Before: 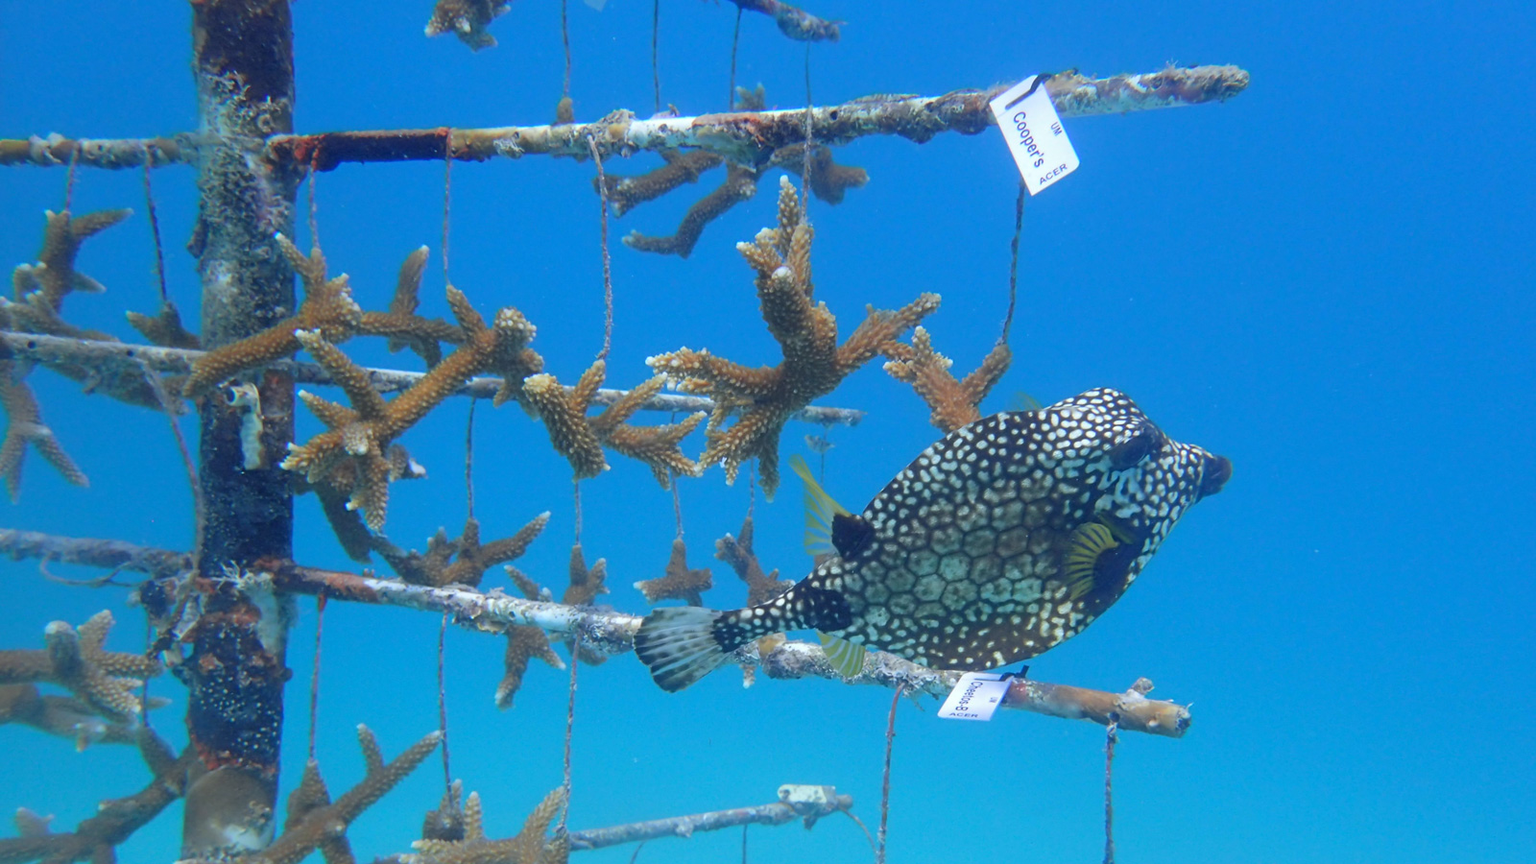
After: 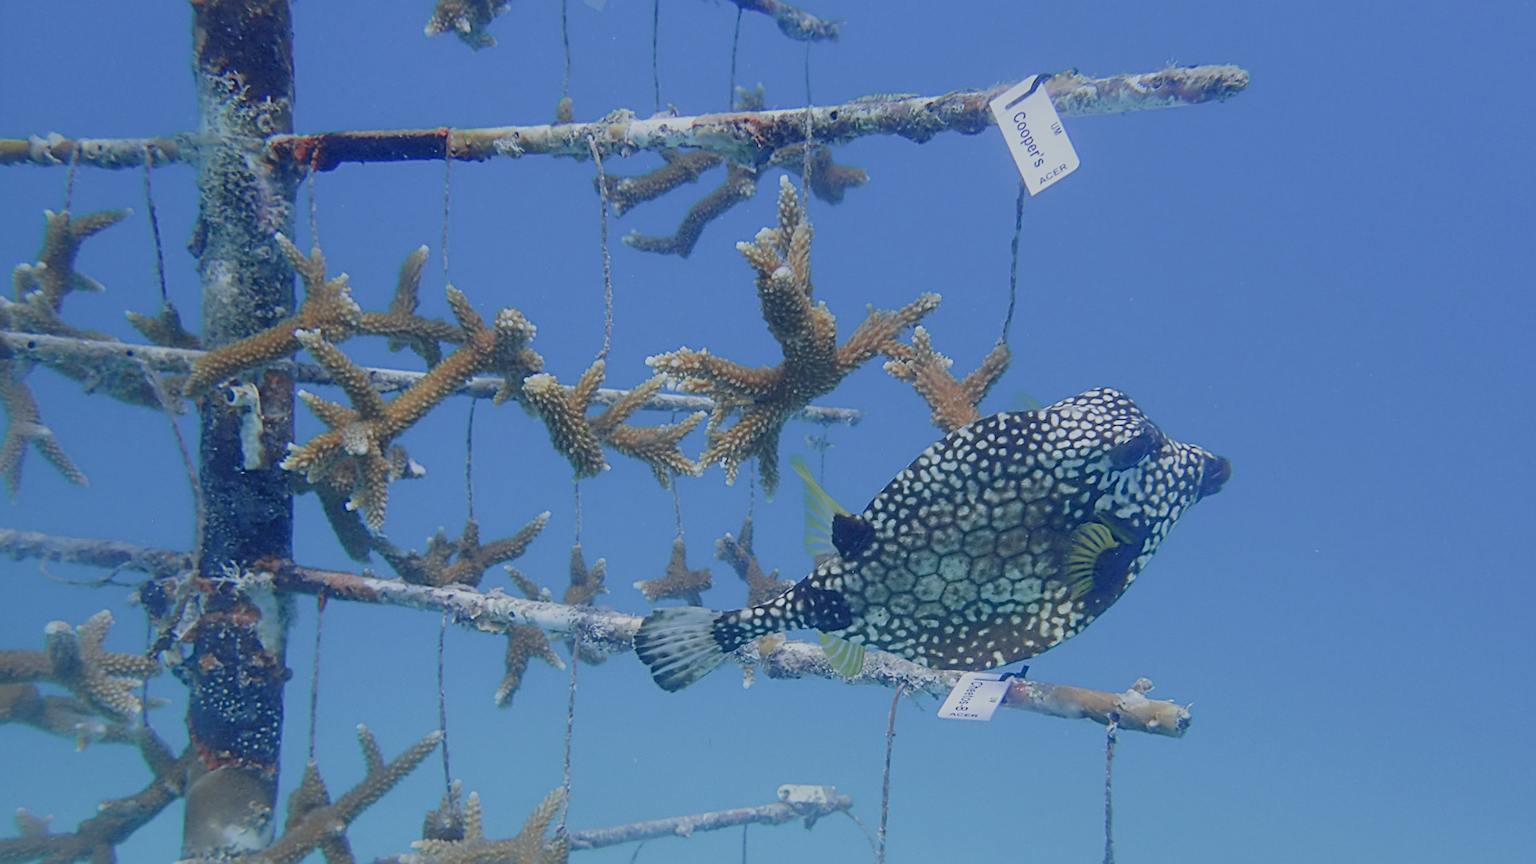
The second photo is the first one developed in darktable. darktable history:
sigmoid: contrast 1.05, skew -0.15
contrast brightness saturation: saturation -0.05
white balance: red 0.954, blue 1.079
sharpen: on, module defaults
